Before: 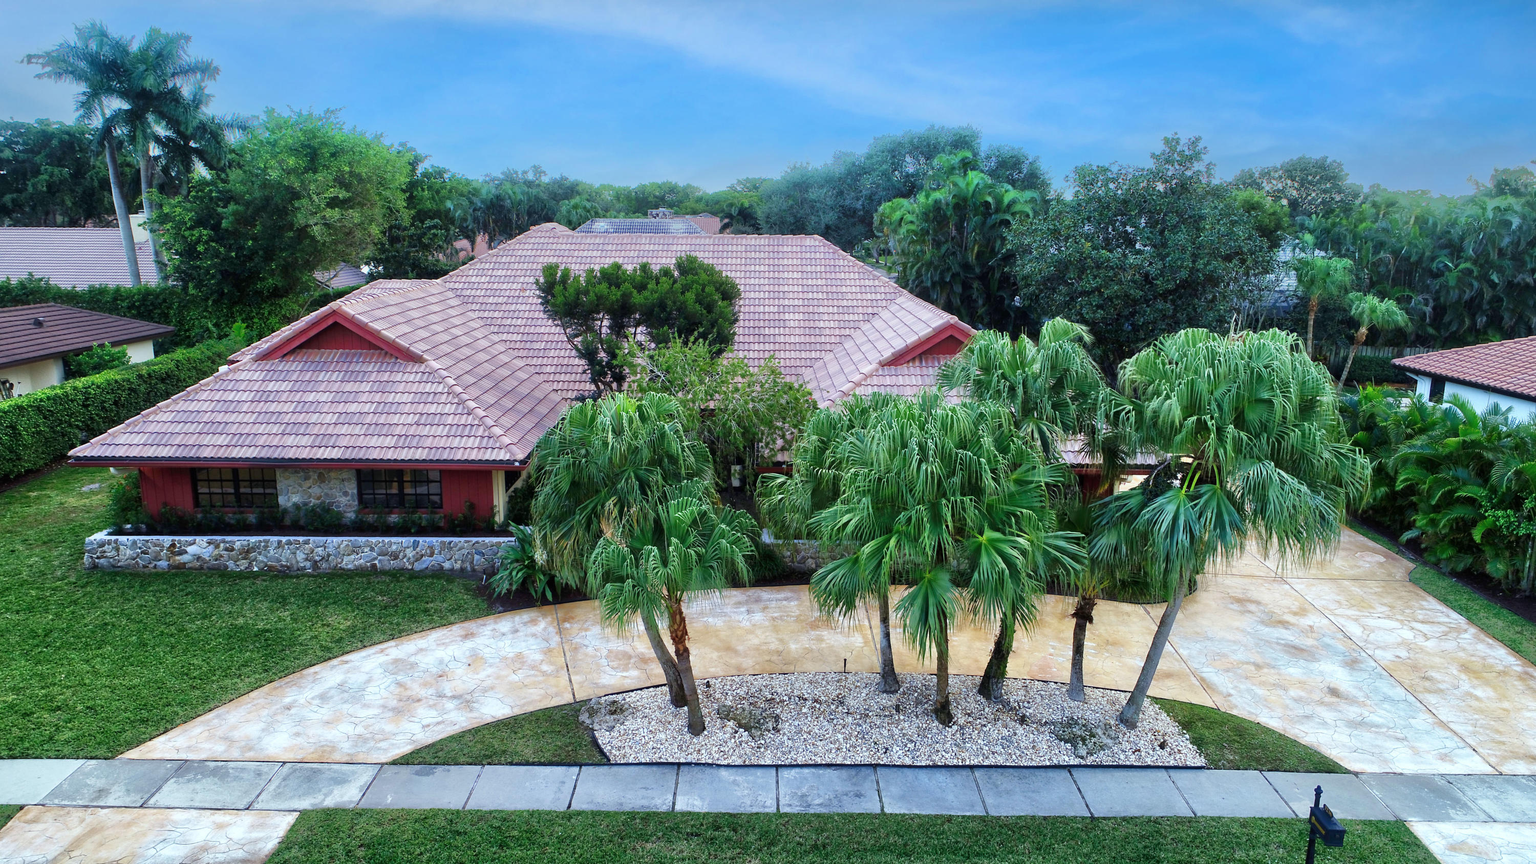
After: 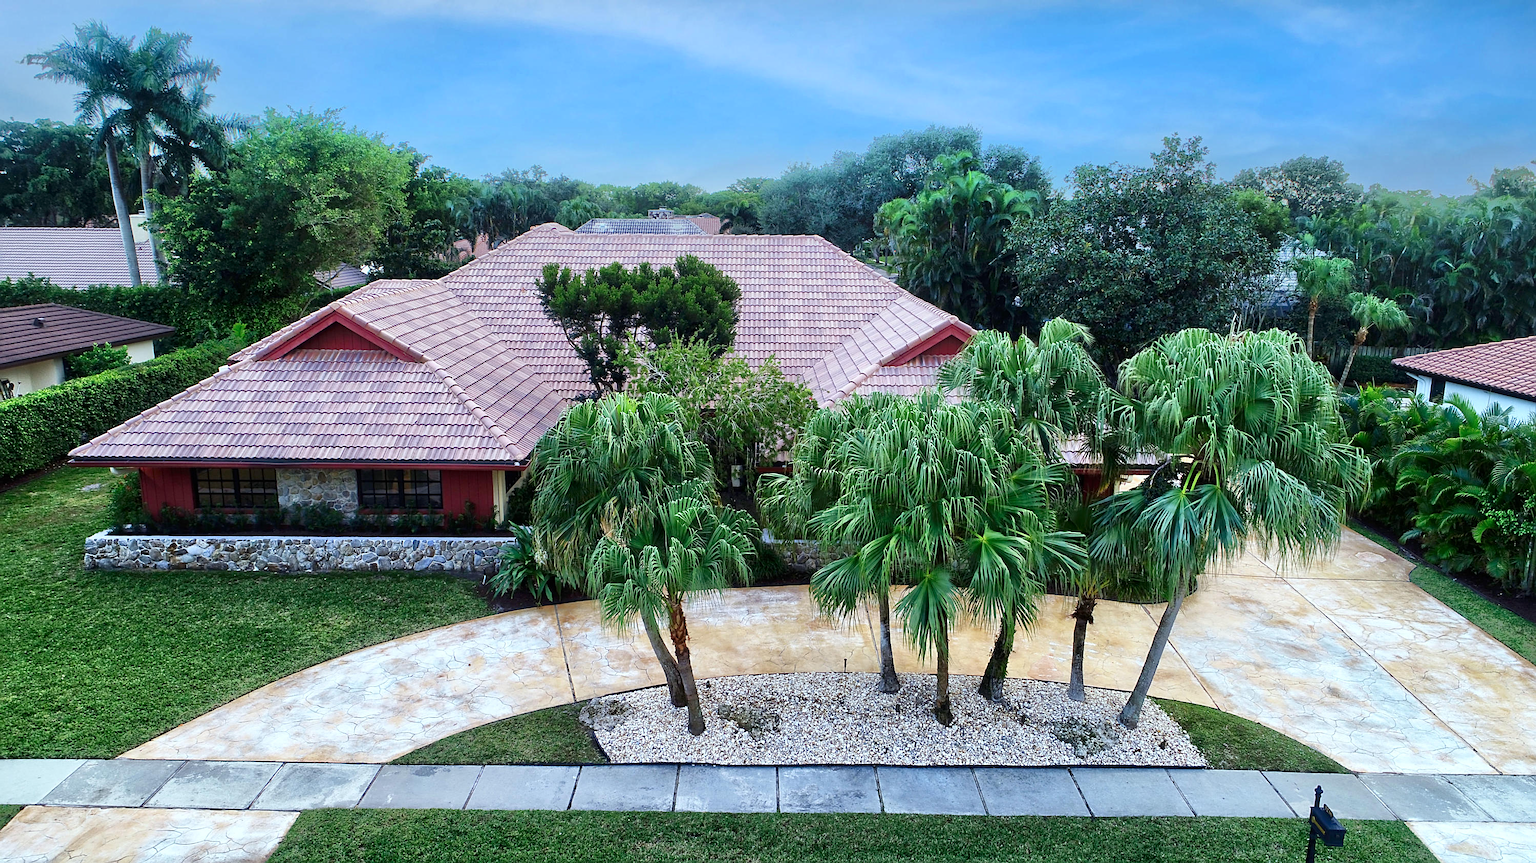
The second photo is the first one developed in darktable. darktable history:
sharpen: on, module defaults
contrast brightness saturation: contrast 0.14
